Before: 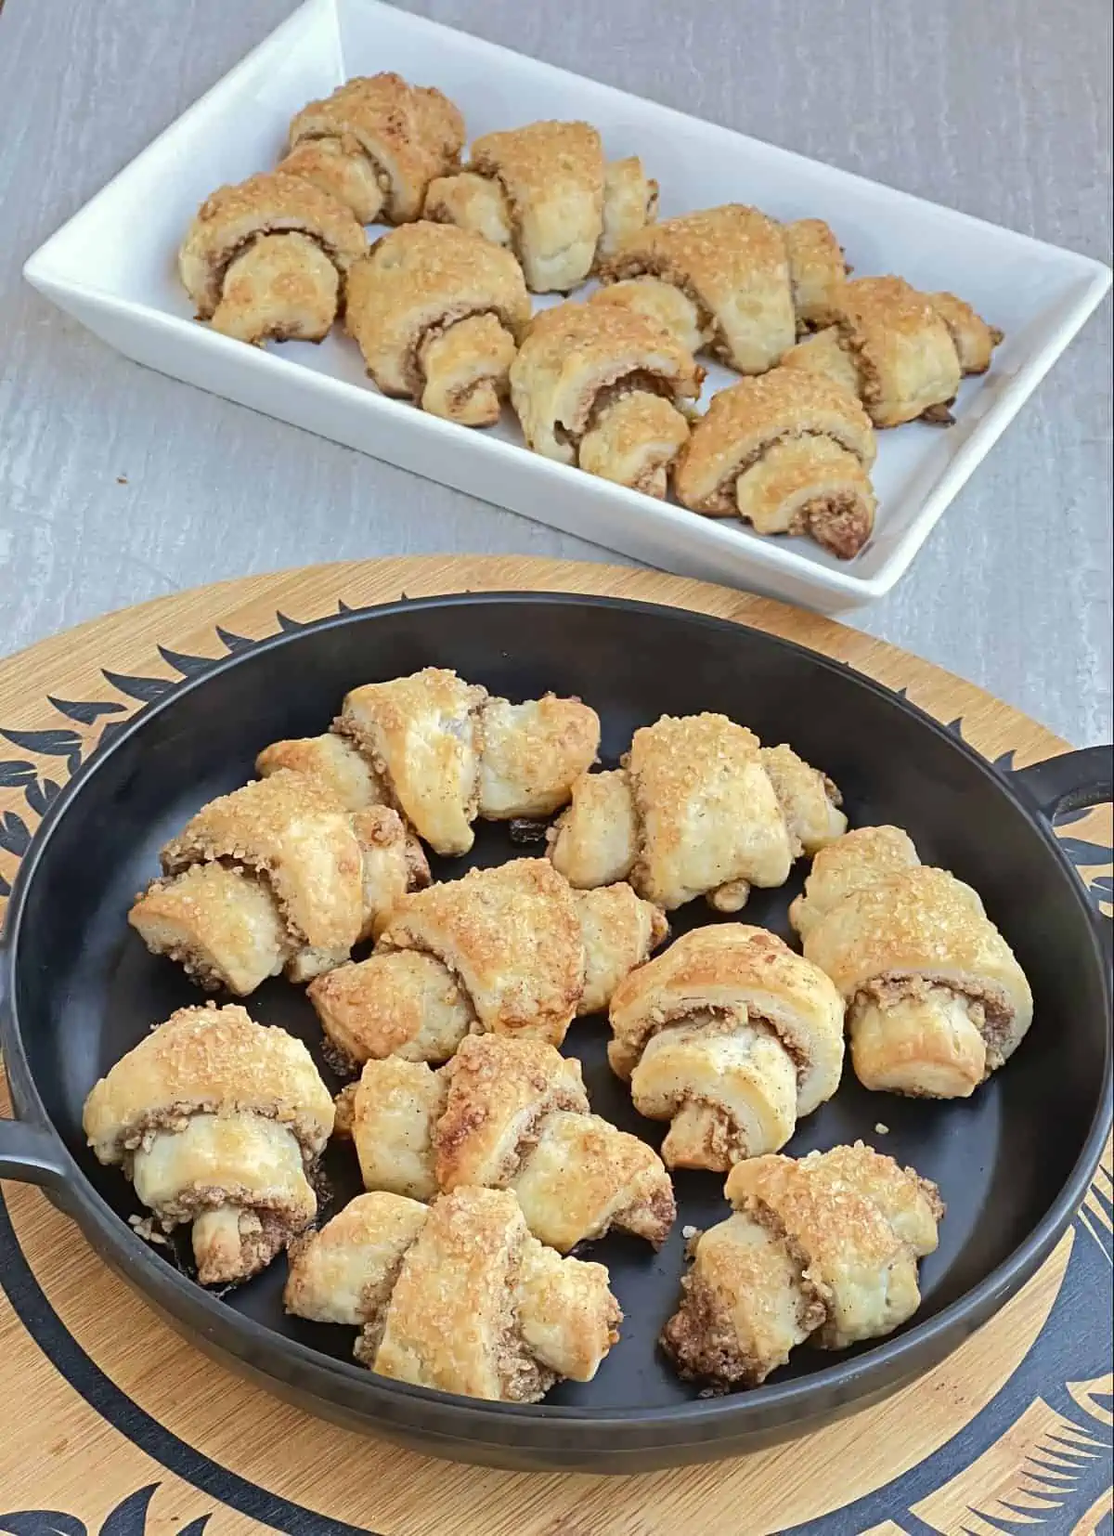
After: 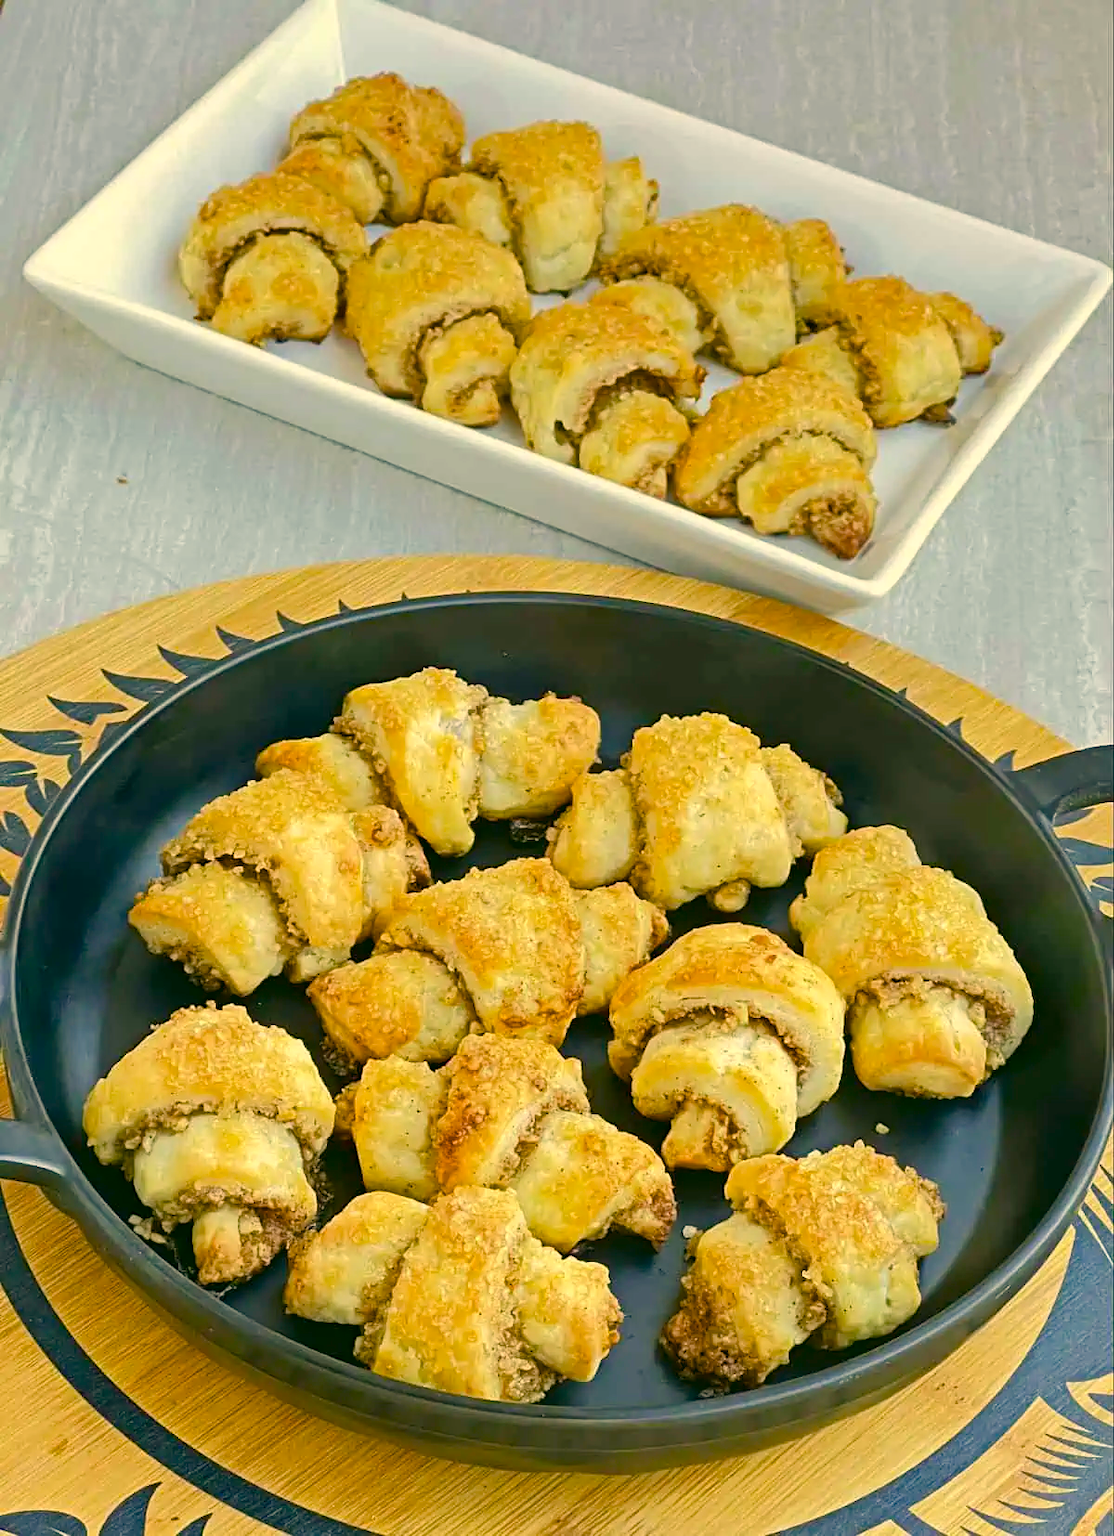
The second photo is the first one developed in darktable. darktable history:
color correction: highlights a* 5.3, highlights b* 24.26, shadows a* -15.58, shadows b* 4.02
color balance: output saturation 120%
color balance rgb: perceptual saturation grading › global saturation 35%, perceptual saturation grading › highlights -30%, perceptual saturation grading › shadows 35%, perceptual brilliance grading › global brilliance 3%, perceptual brilliance grading › highlights -3%, perceptual brilliance grading › shadows 3%
color zones: curves: ch0 [(0, 0.5) (0.143, 0.5) (0.286, 0.5) (0.429, 0.495) (0.571, 0.437) (0.714, 0.44) (0.857, 0.496) (1, 0.5)]
